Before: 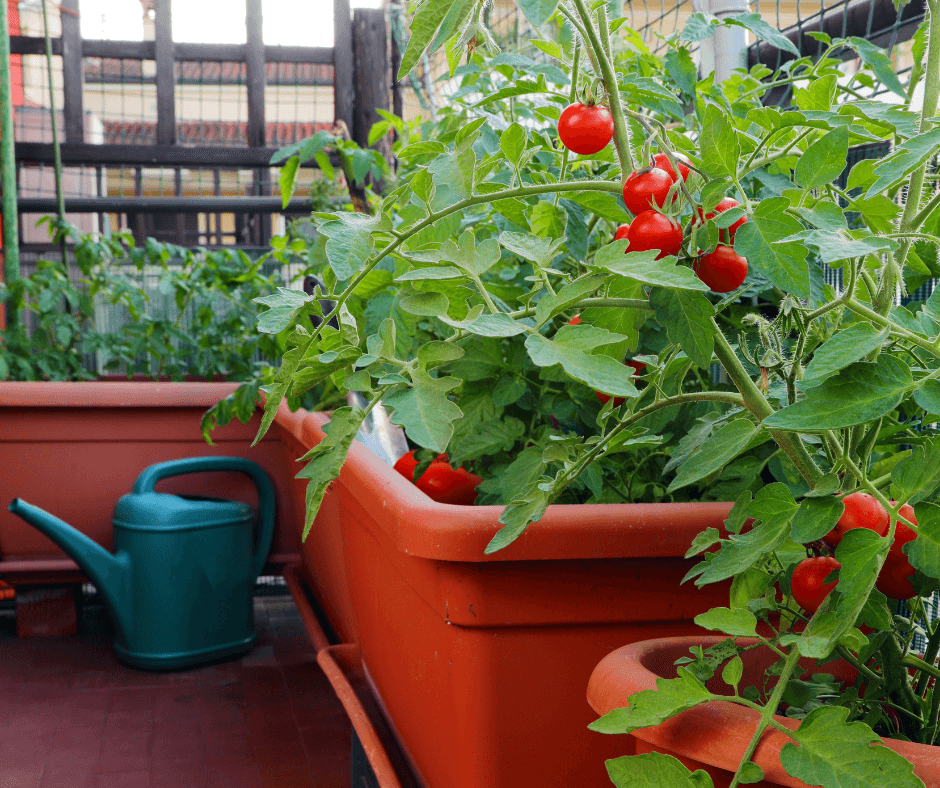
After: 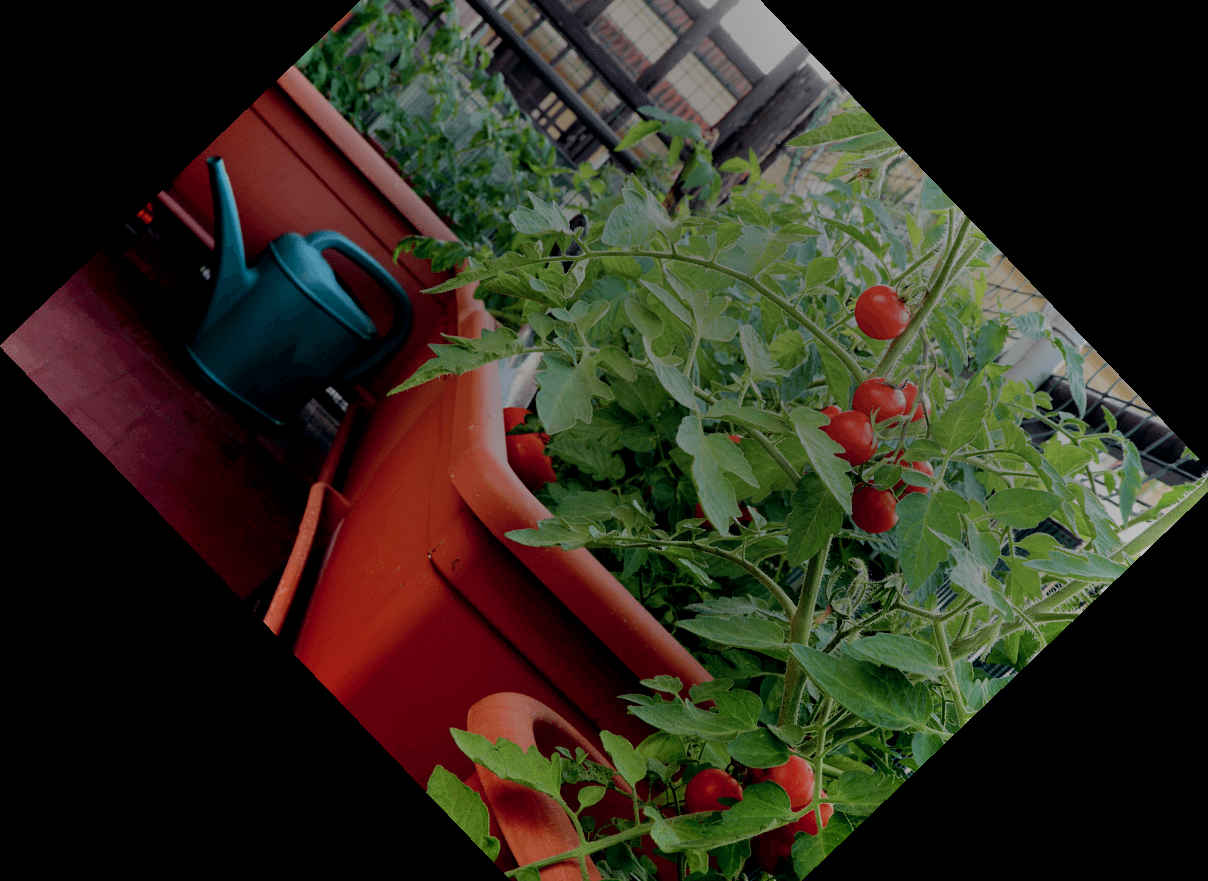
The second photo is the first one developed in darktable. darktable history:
color balance rgb: perceptual brilliance grading › global brilliance -48.39%
crop and rotate: angle -46.26°, top 16.234%, right 0.912%, bottom 11.704%
exposure: black level correction 0.016, exposure -0.009 EV, compensate highlight preservation false
shadows and highlights: radius 133.83, soften with gaussian
